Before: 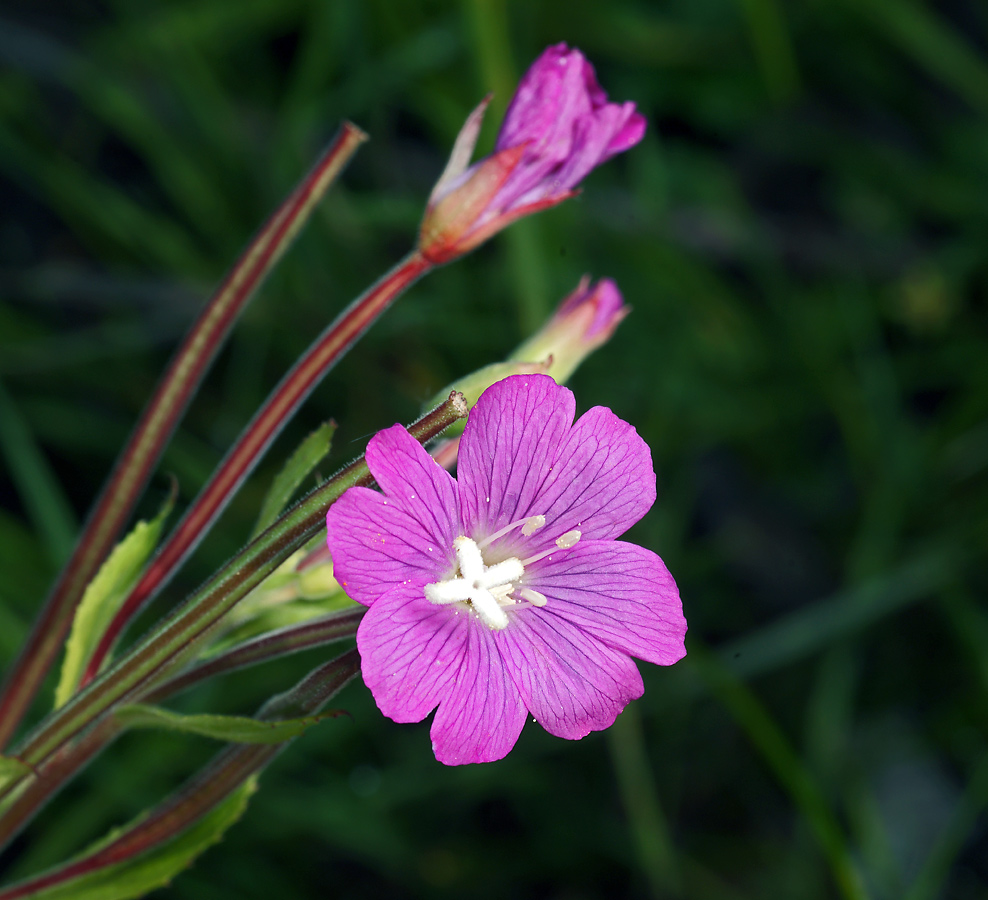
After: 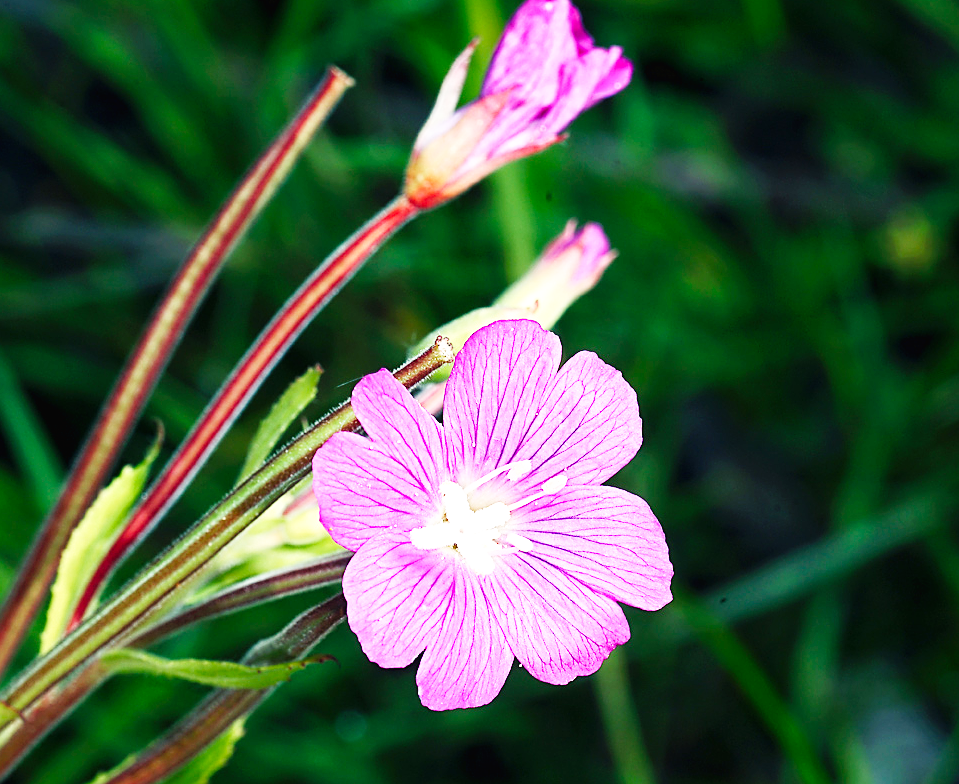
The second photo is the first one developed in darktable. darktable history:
crop: left 1.507%, top 6.147%, right 1.379%, bottom 6.637%
exposure: black level correction 0, exposure 0.5 EV, compensate exposure bias true, compensate highlight preservation false
sharpen: on, module defaults
base curve: curves: ch0 [(0, 0.003) (0.001, 0.002) (0.006, 0.004) (0.02, 0.022) (0.048, 0.086) (0.094, 0.234) (0.162, 0.431) (0.258, 0.629) (0.385, 0.8) (0.548, 0.918) (0.751, 0.988) (1, 1)], preserve colors none
